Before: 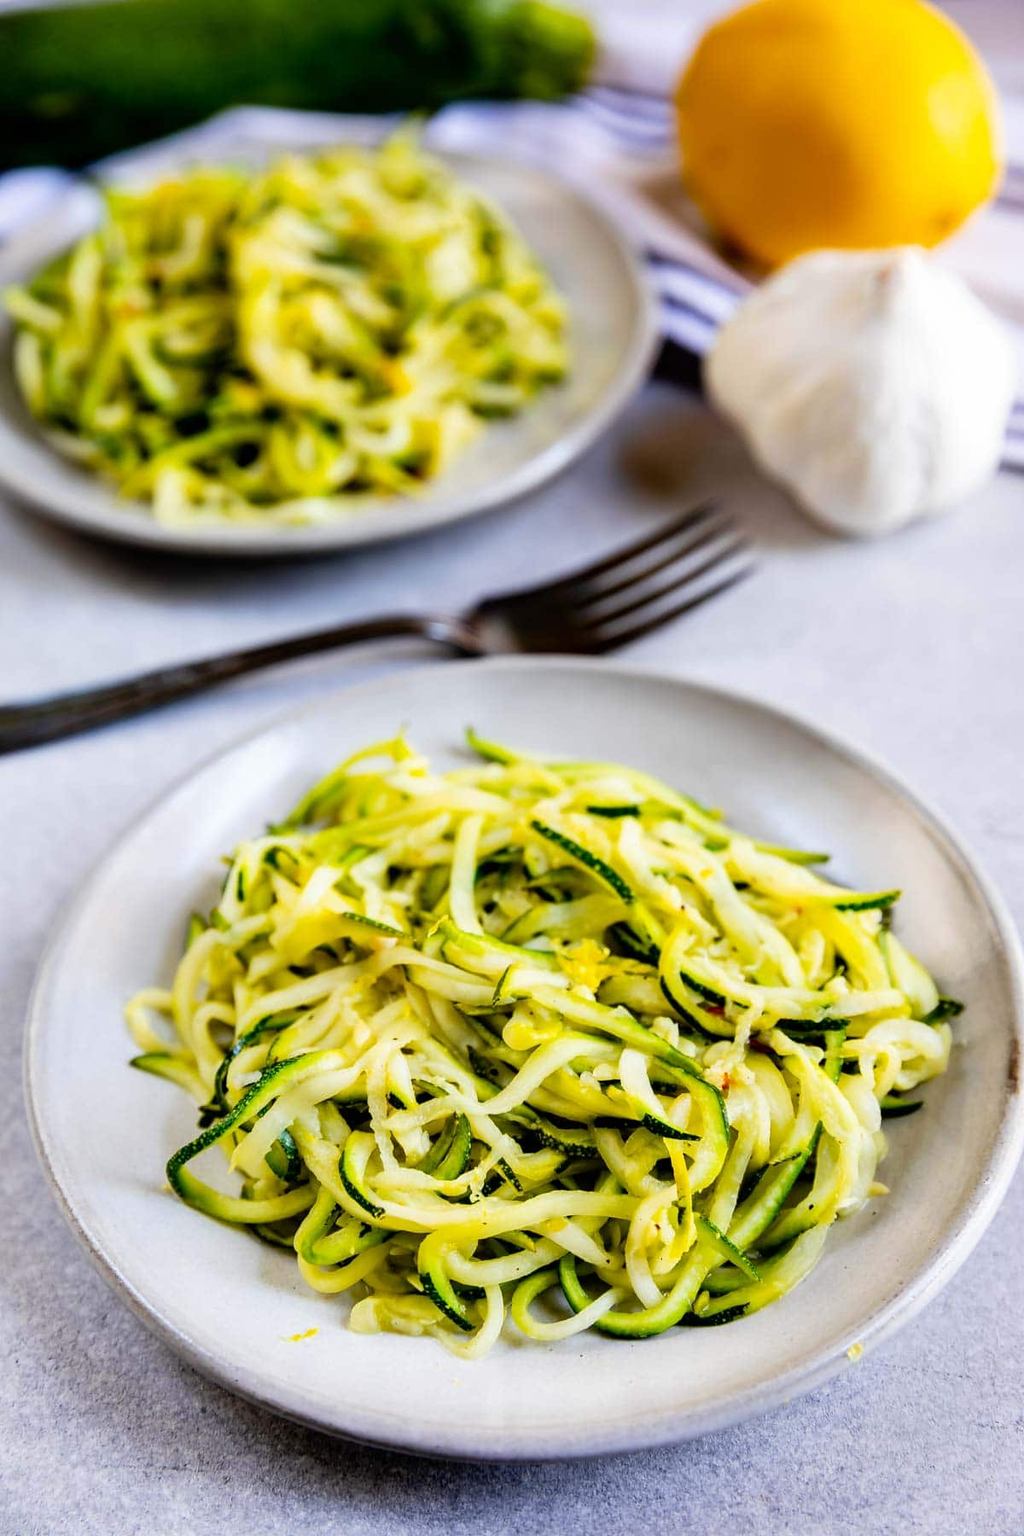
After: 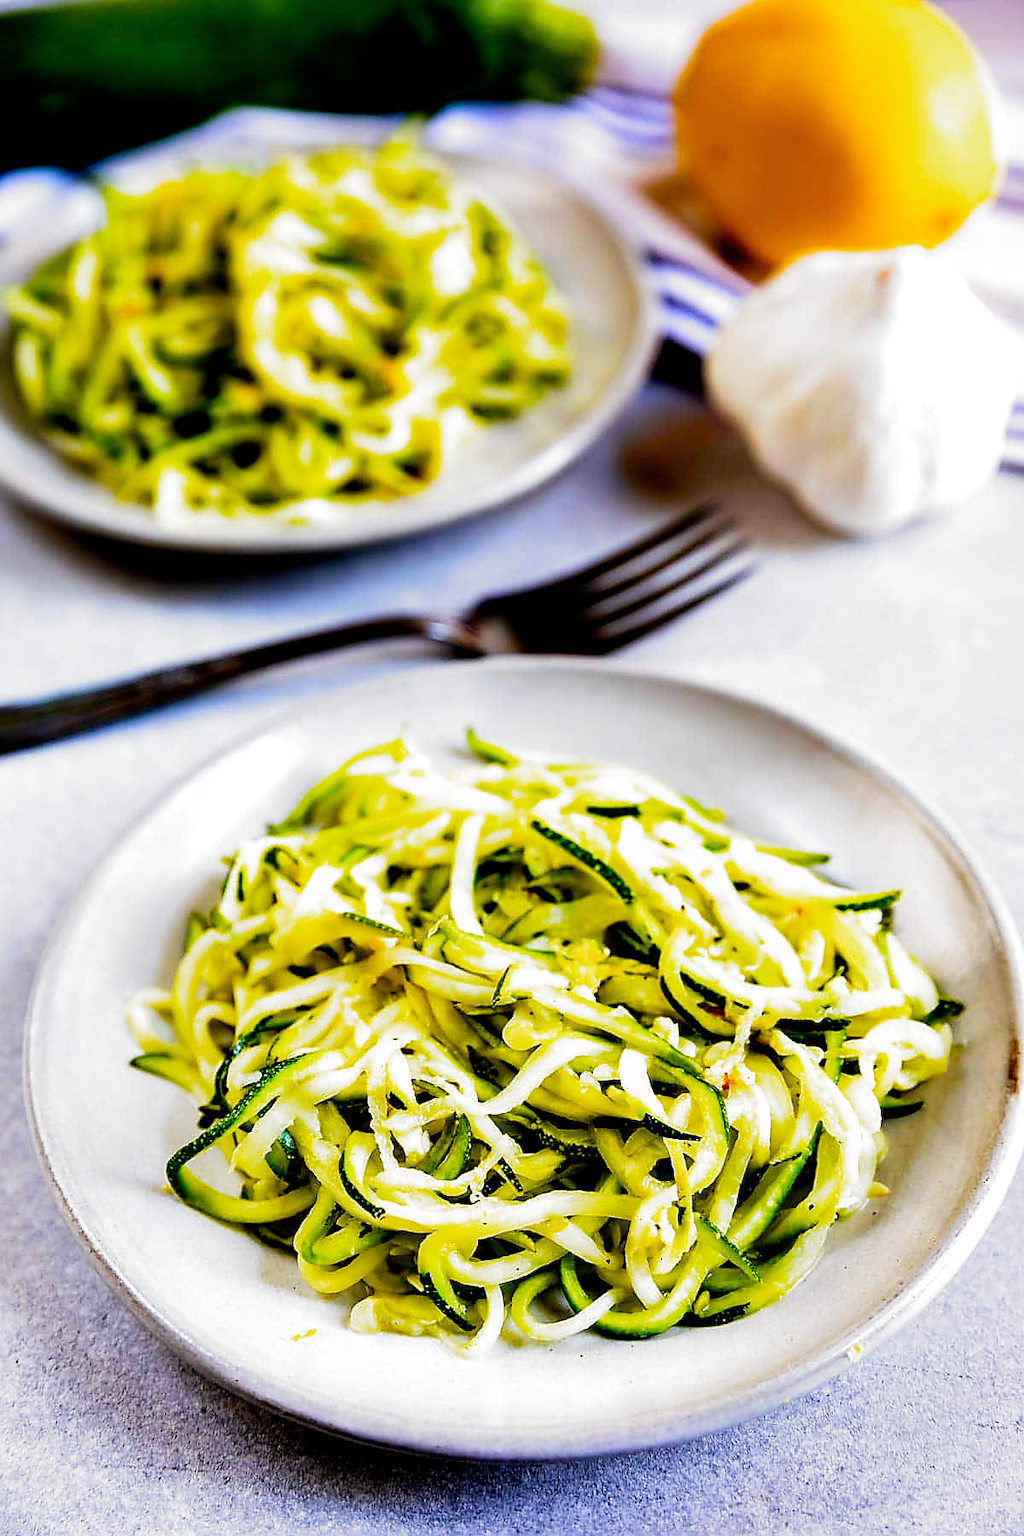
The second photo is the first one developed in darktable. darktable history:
filmic rgb: black relative exposure -8.2 EV, white relative exposure 2.2 EV, threshold 3 EV, hardness 7.11, latitude 75%, contrast 1.325, highlights saturation mix -2%, shadows ↔ highlights balance 30%, preserve chrominance no, color science v5 (2021), contrast in shadows safe, contrast in highlights safe, enable highlight reconstruction true
color balance rgb: linear chroma grading › global chroma 15%, perceptual saturation grading › global saturation 30%
sharpen: radius 1.4, amount 1.25, threshold 0.7
